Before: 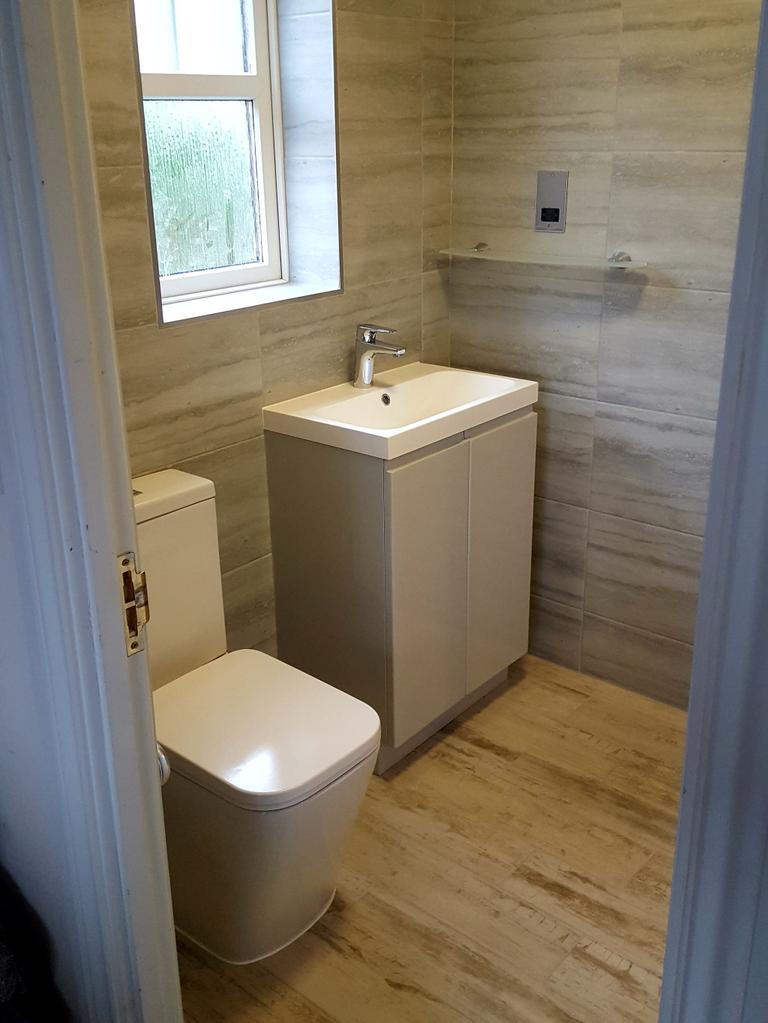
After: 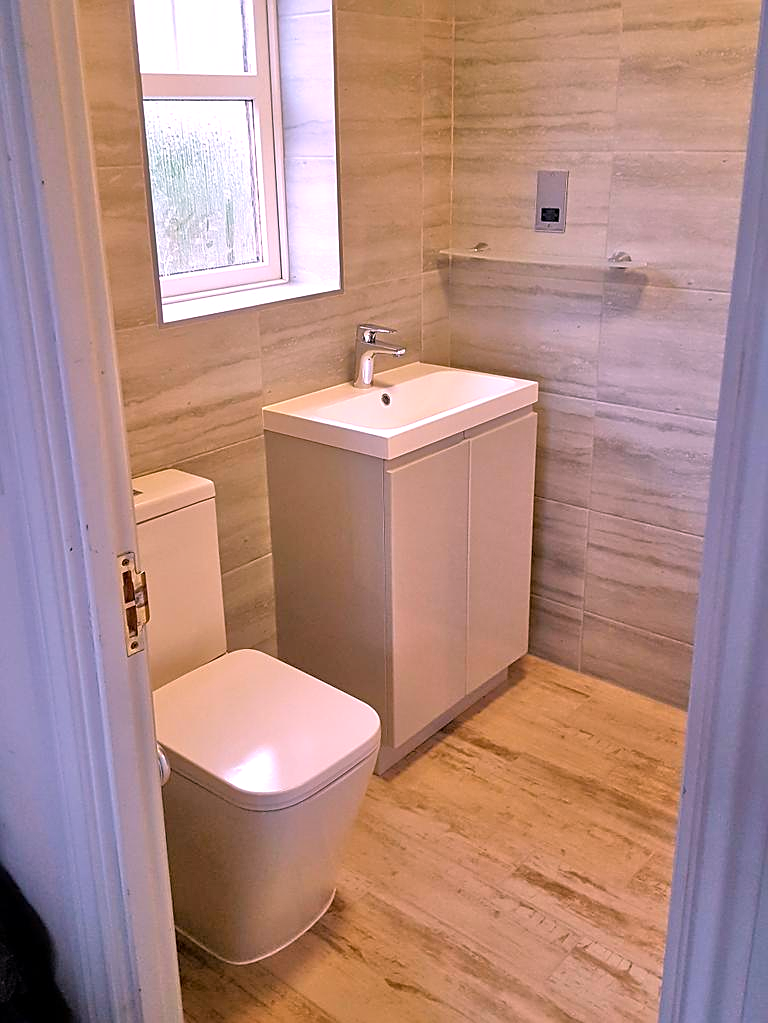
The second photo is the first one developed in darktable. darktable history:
tone equalizer: -7 EV 0.15 EV, -6 EV 0.6 EV, -5 EV 1.15 EV, -4 EV 1.33 EV, -3 EV 1.15 EV, -2 EV 0.6 EV, -1 EV 0.15 EV, mask exposure compensation -0.5 EV
white balance: red 1.188, blue 1.11
sharpen: on, module defaults
